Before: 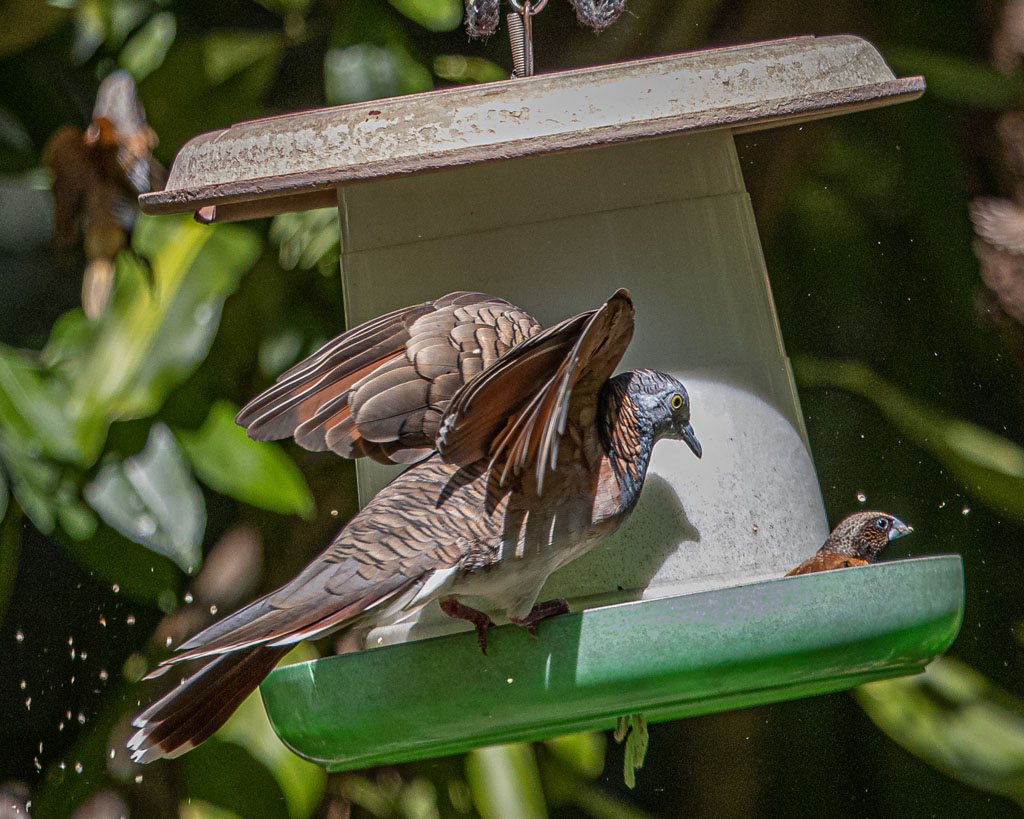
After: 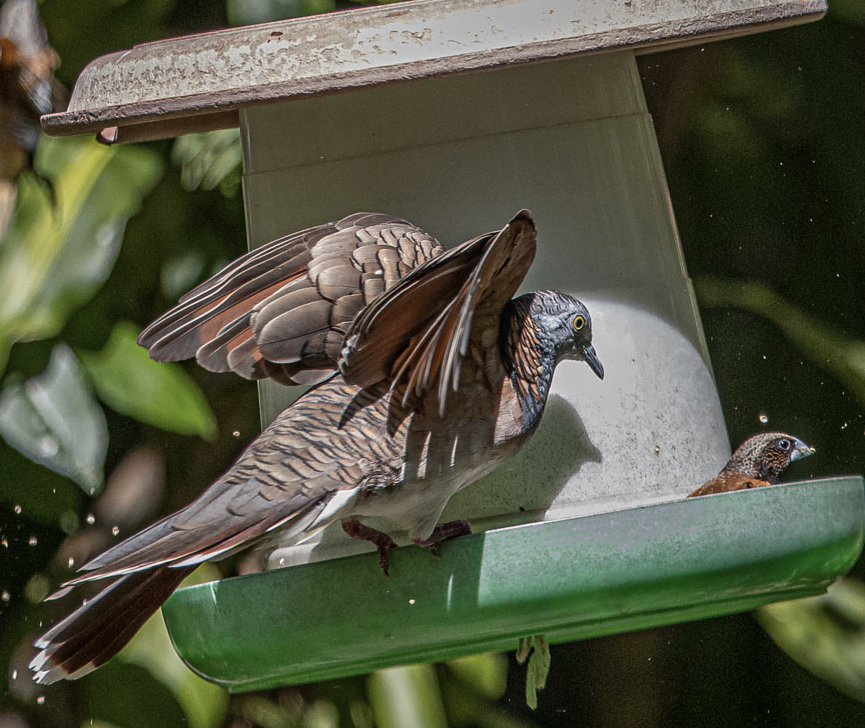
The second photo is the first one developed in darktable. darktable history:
levels: white 99.91%
contrast brightness saturation: contrast 0.057, brightness -0.013, saturation -0.237
crop and rotate: left 9.654%, top 9.743%, right 5.845%, bottom 1.277%
